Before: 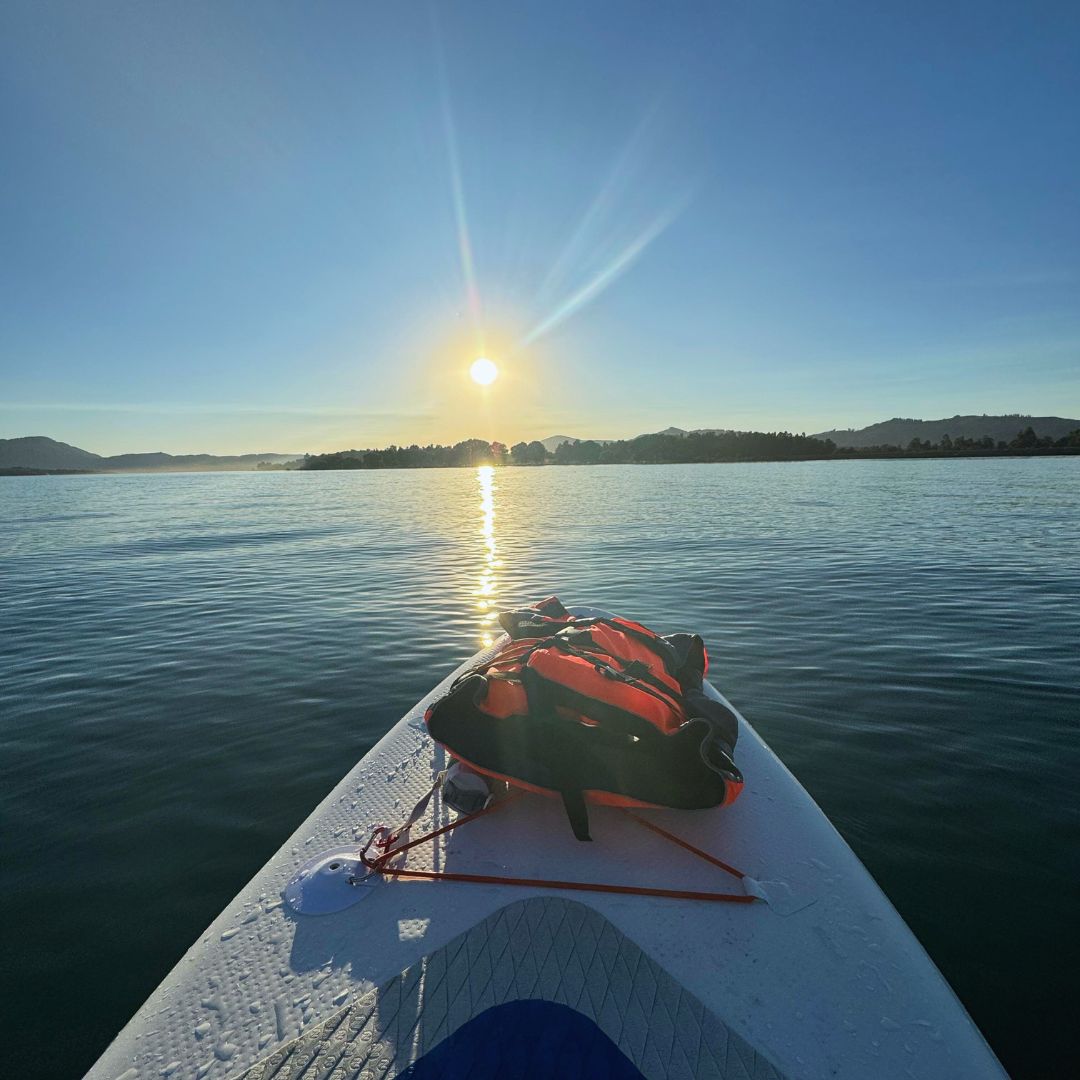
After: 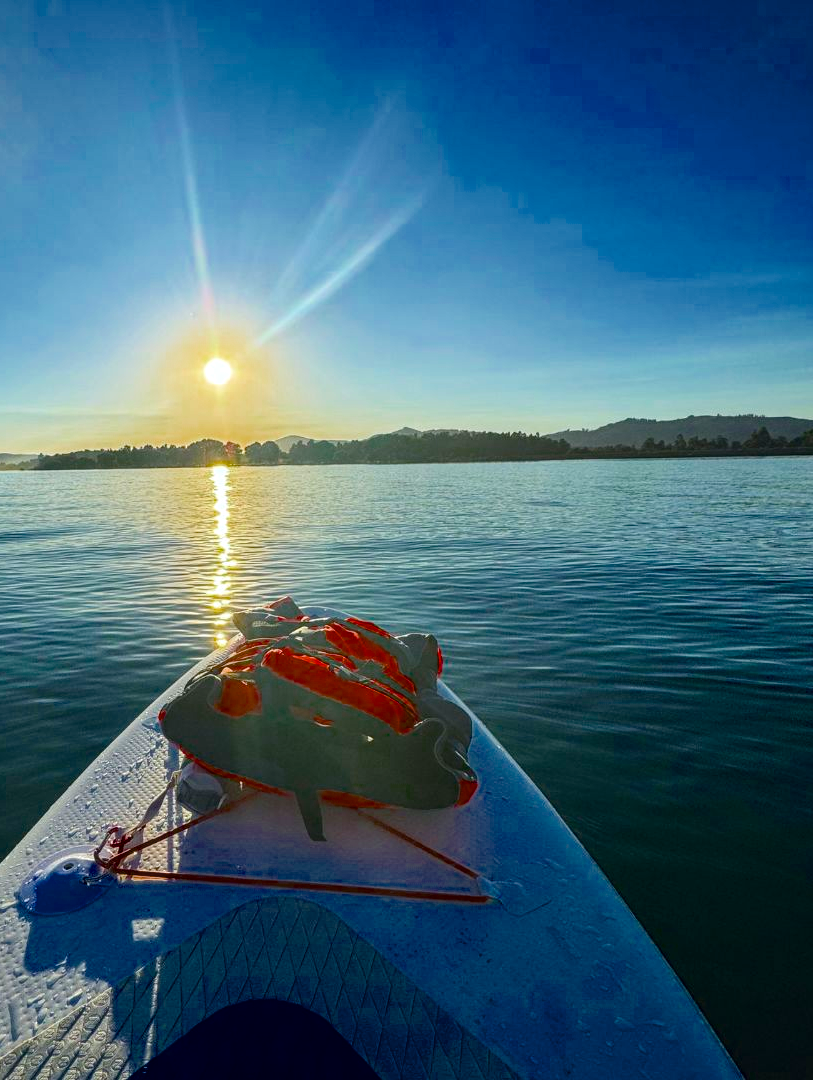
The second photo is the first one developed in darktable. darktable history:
color balance rgb: global offset › luminance 0.254%, perceptual saturation grading › global saturation 37.013%, perceptual saturation grading › shadows 35.638%, saturation formula JzAzBz (2021)
local contrast: on, module defaults
crop and rotate: left 24.63%
